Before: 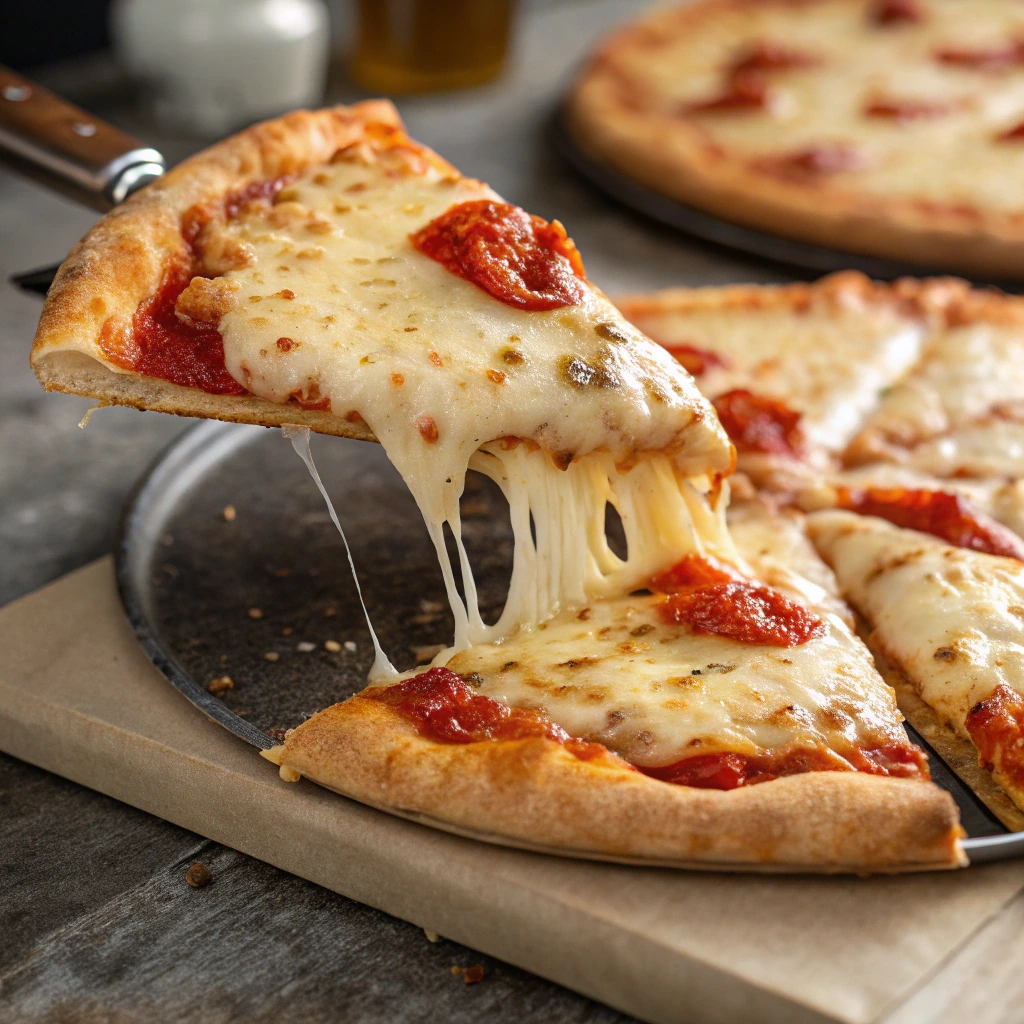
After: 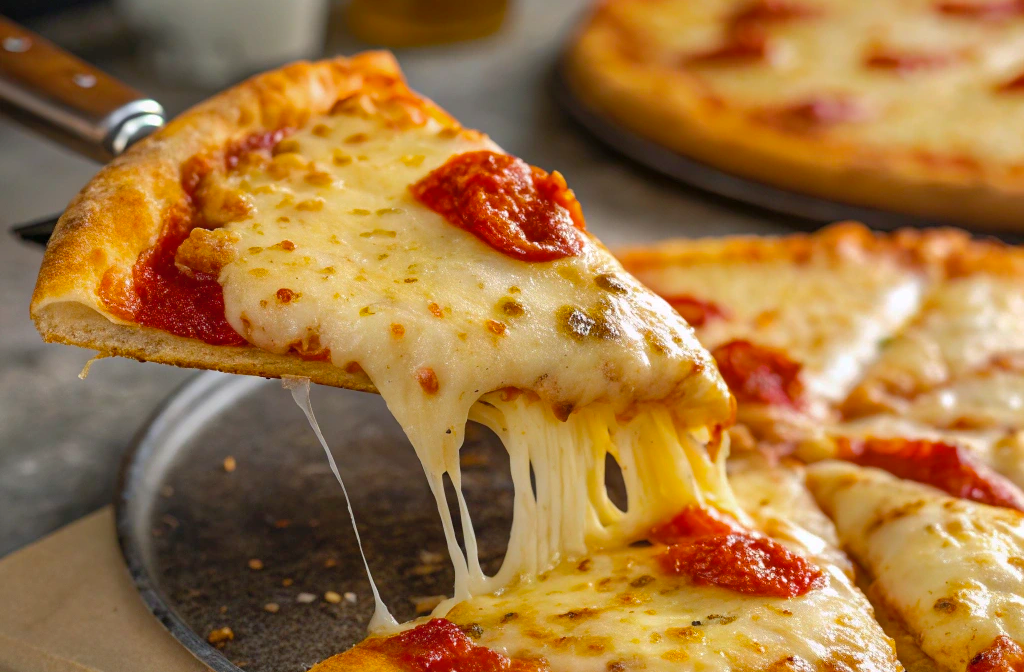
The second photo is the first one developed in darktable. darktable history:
shadows and highlights: on, module defaults
color balance rgb: perceptual saturation grading › global saturation 25%, global vibrance 20%
crop and rotate: top 4.848%, bottom 29.503%
